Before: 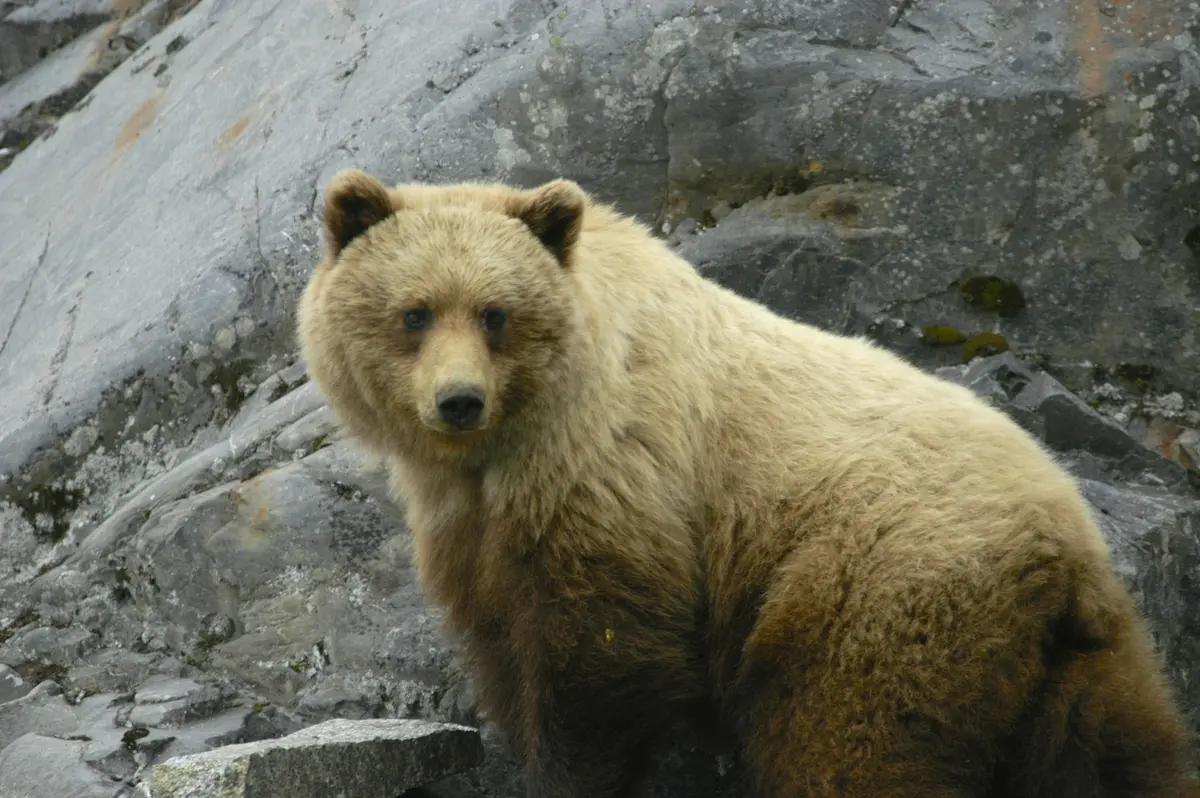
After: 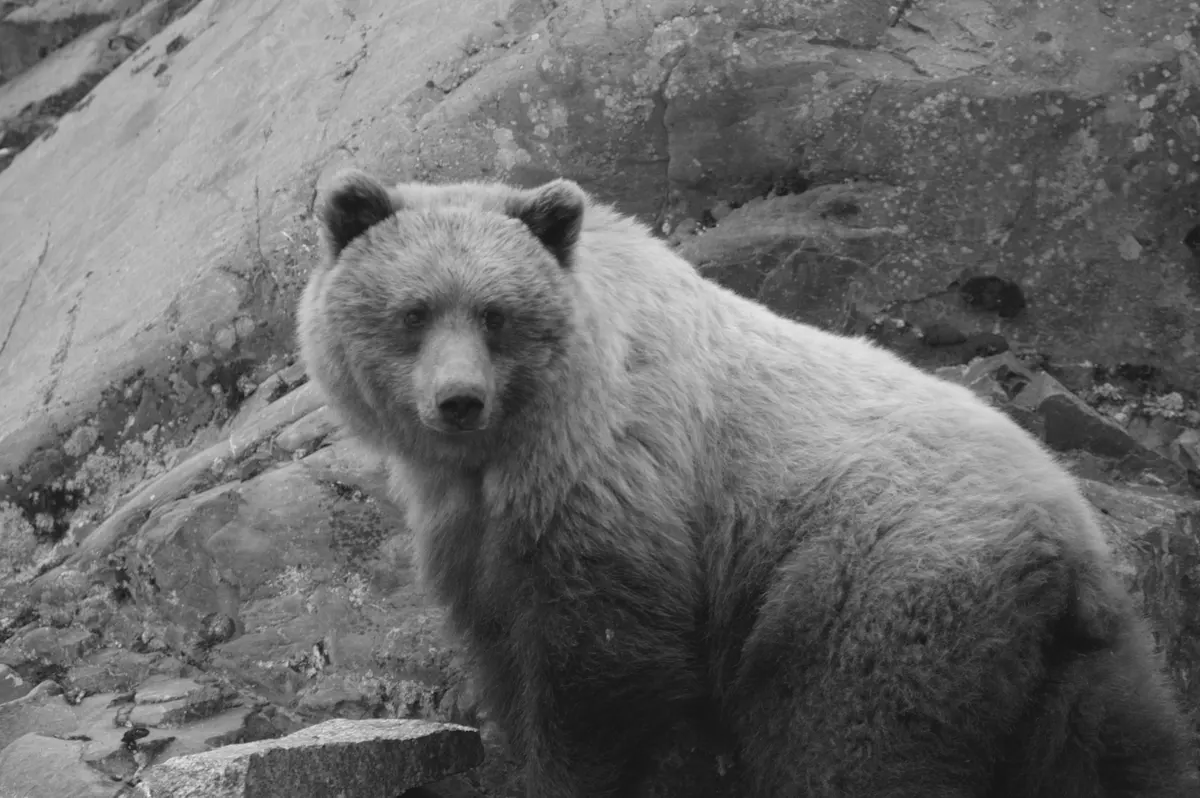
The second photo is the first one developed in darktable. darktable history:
color zones: curves: ch1 [(0, -0.394) (0.143, -0.394) (0.286, -0.394) (0.429, -0.392) (0.571, -0.391) (0.714, -0.391) (0.857, -0.391) (1, -0.394)]
contrast brightness saturation: contrast -0.095, saturation -0.105
exposure: black level correction 0.001, exposure 0.015 EV, compensate exposure bias true, compensate highlight preservation false
color balance rgb: shadows lift › hue 84.94°, perceptual saturation grading › global saturation 30.38%, global vibrance 16.308%, saturation formula JzAzBz (2021)
